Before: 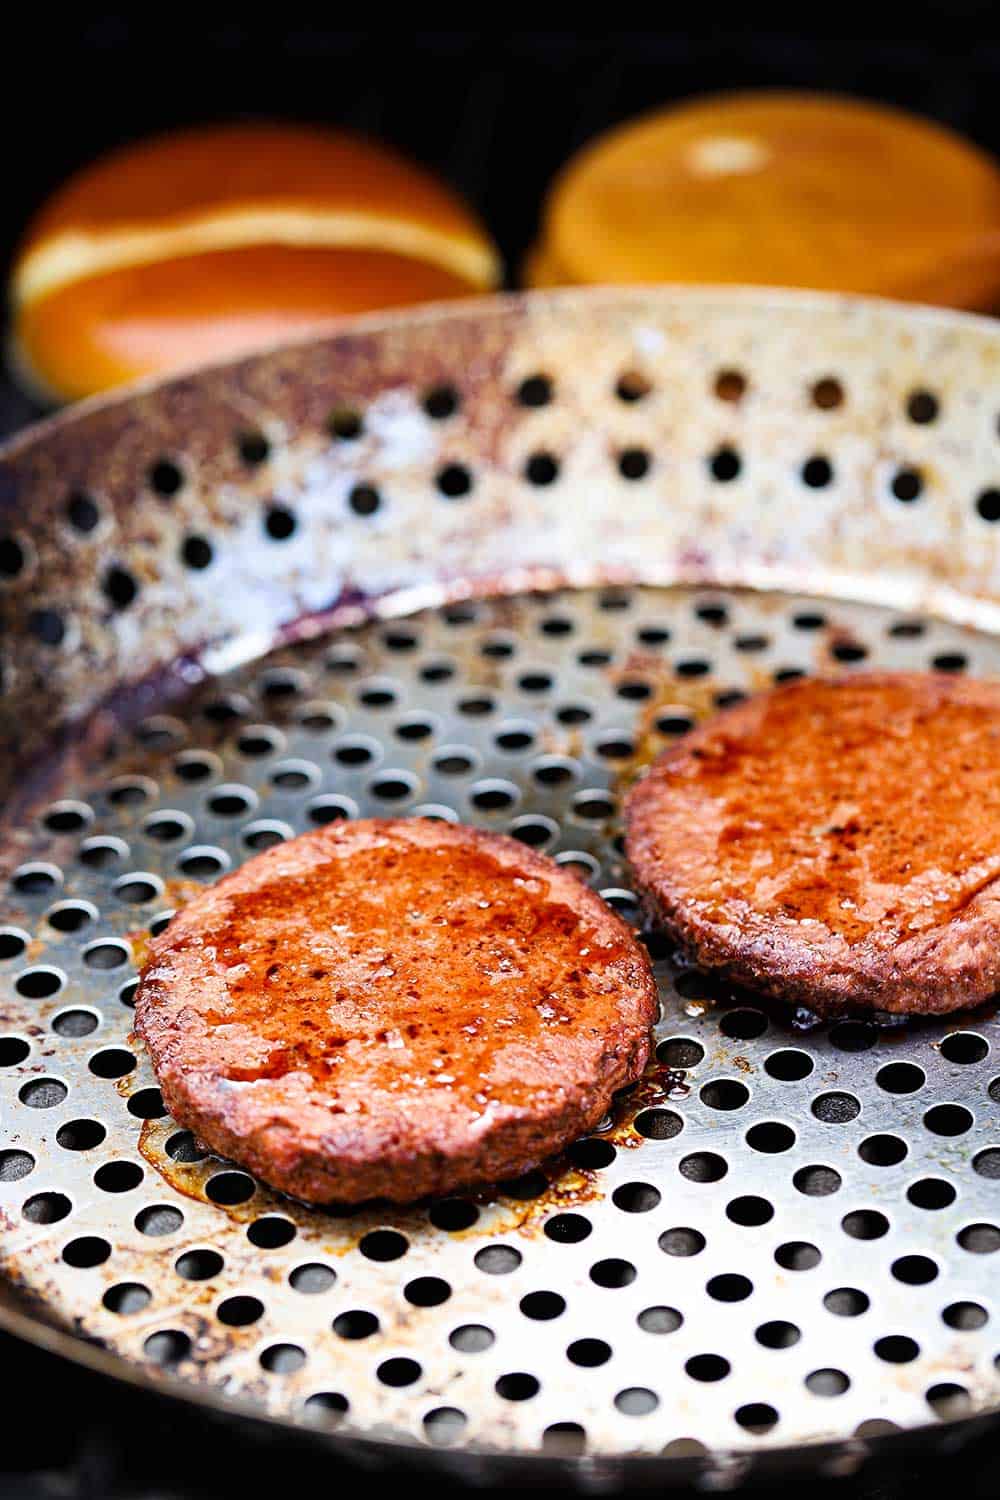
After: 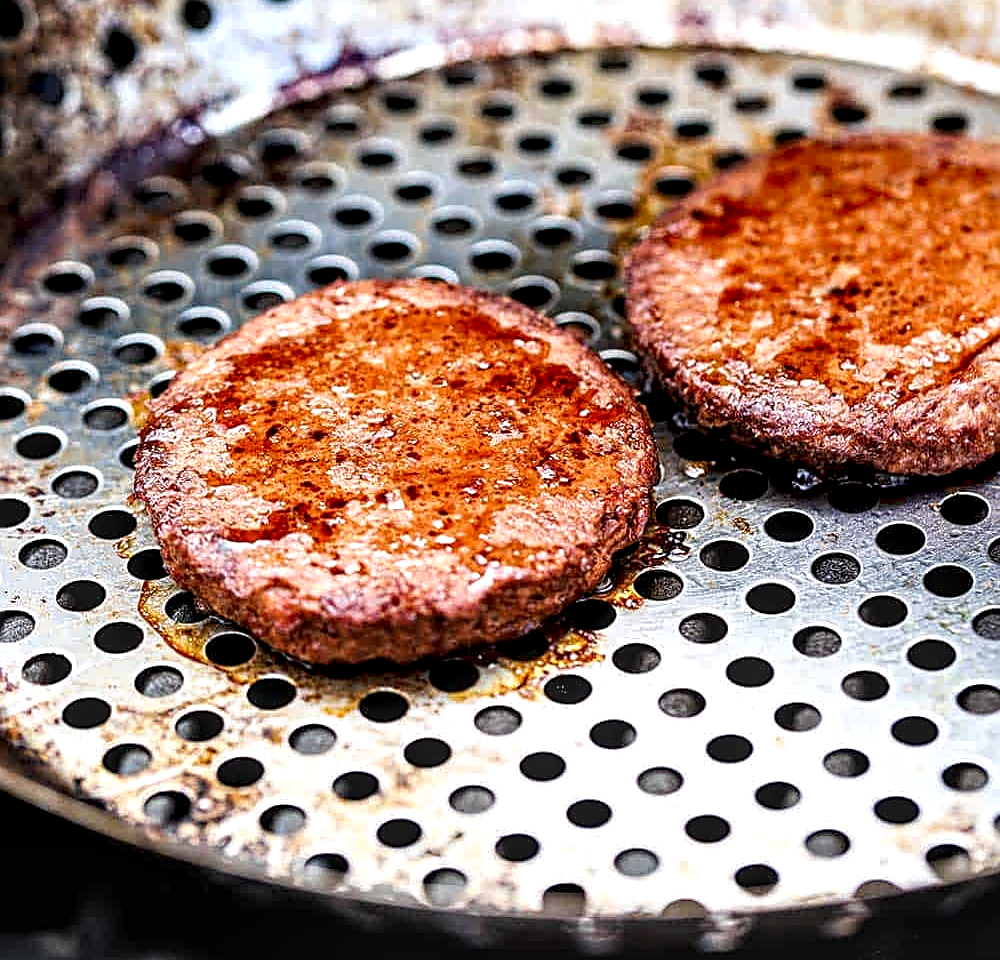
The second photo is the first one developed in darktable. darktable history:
crop and rotate: top 35.97%
local contrast: highlights 78%, shadows 56%, detail 175%, midtone range 0.431
sharpen: amount 0.547
